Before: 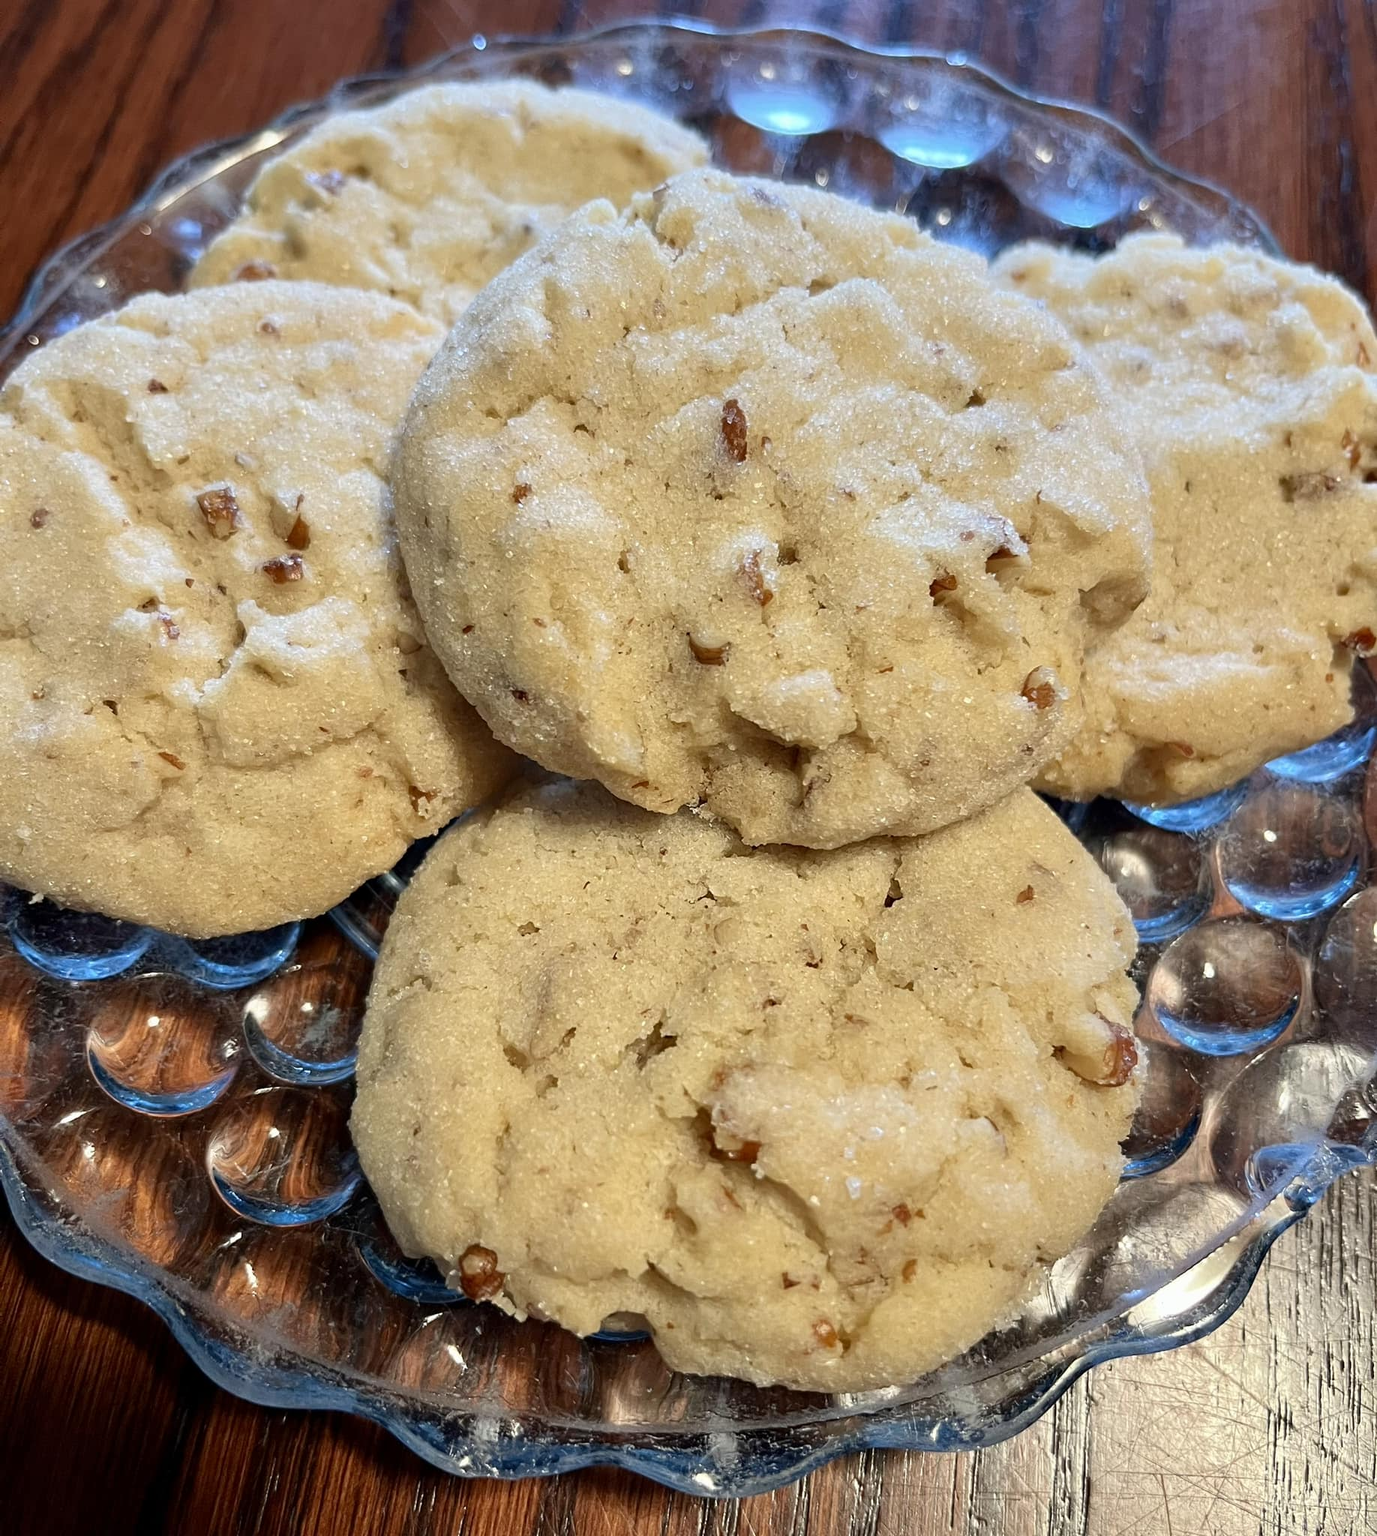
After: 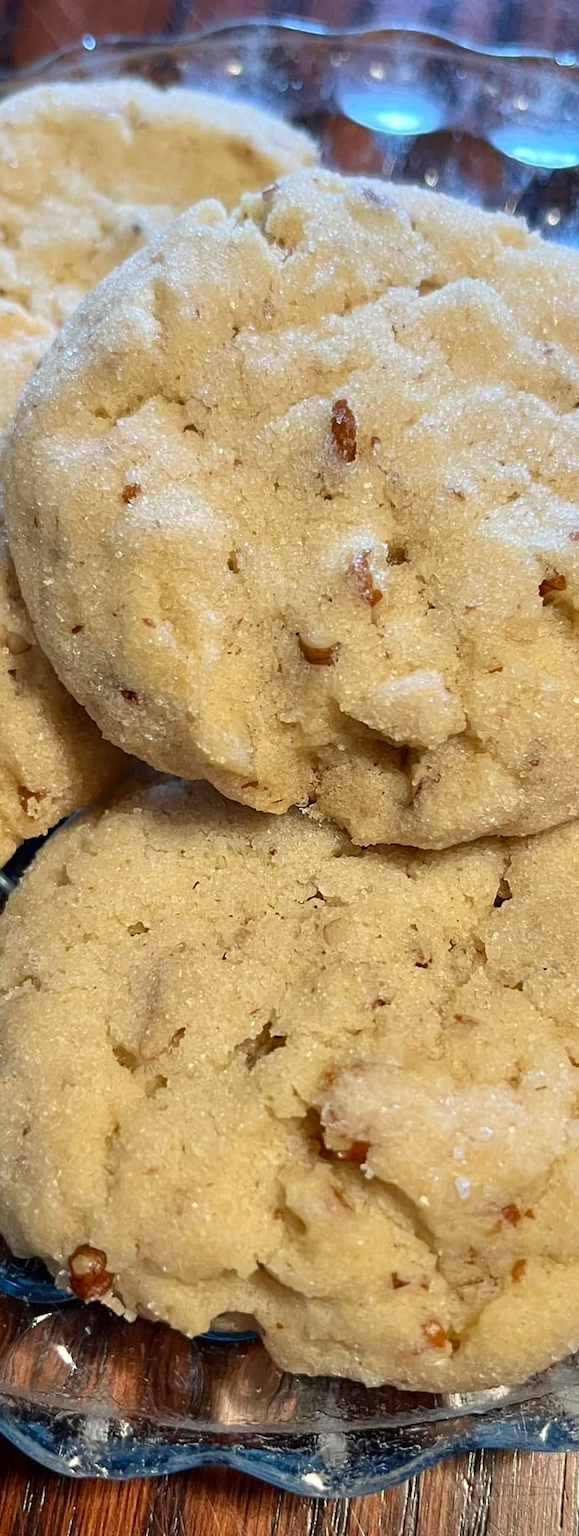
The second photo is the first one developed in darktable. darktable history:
crop: left 28.416%, right 29.498%
